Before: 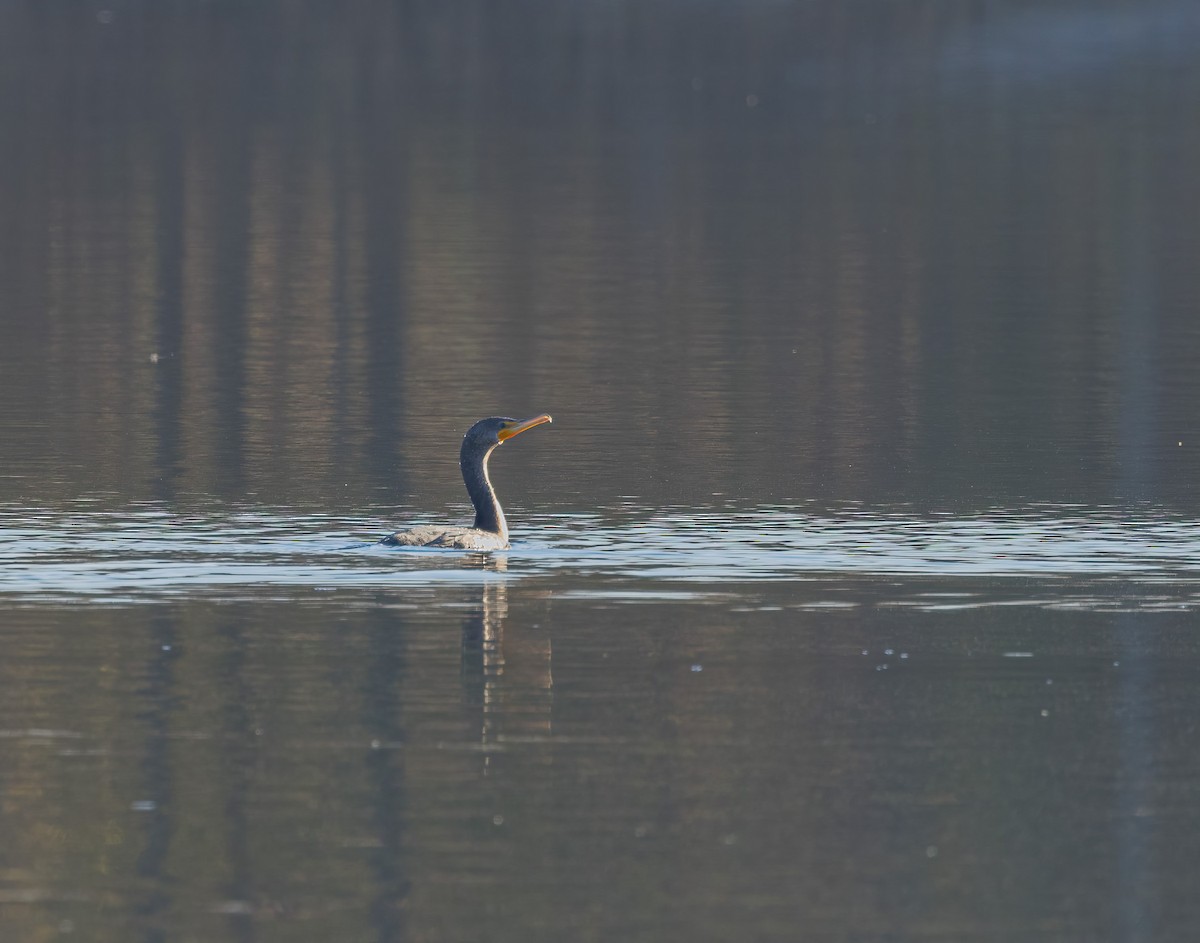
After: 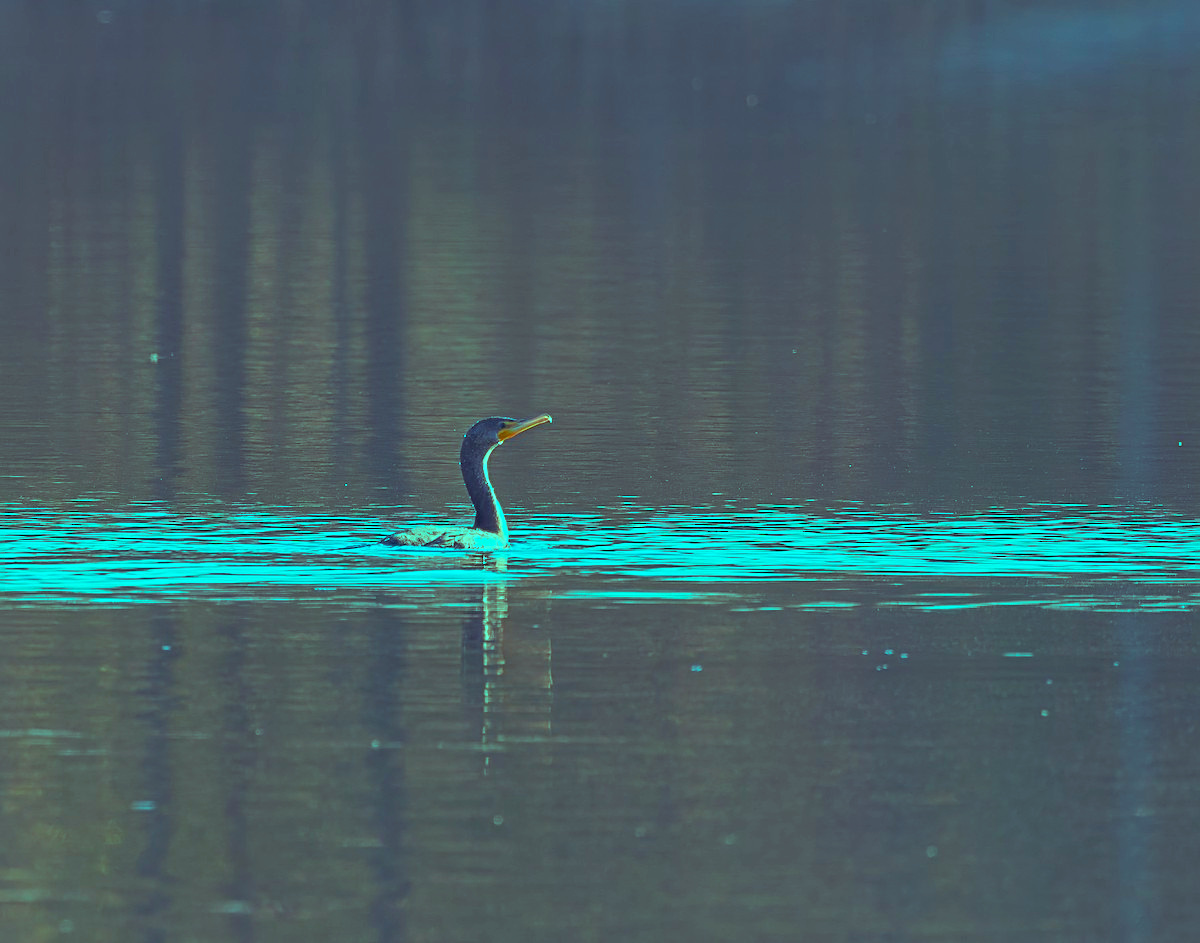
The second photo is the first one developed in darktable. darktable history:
color balance rgb: shadows lift › luminance 0.49%, shadows lift › chroma 6.83%, shadows lift › hue 300.29°, power › hue 208.98°, highlights gain › luminance 20.24%, highlights gain › chroma 13.17%, highlights gain › hue 173.85°, perceptual saturation grading › global saturation 18.05%
sharpen: on, module defaults
